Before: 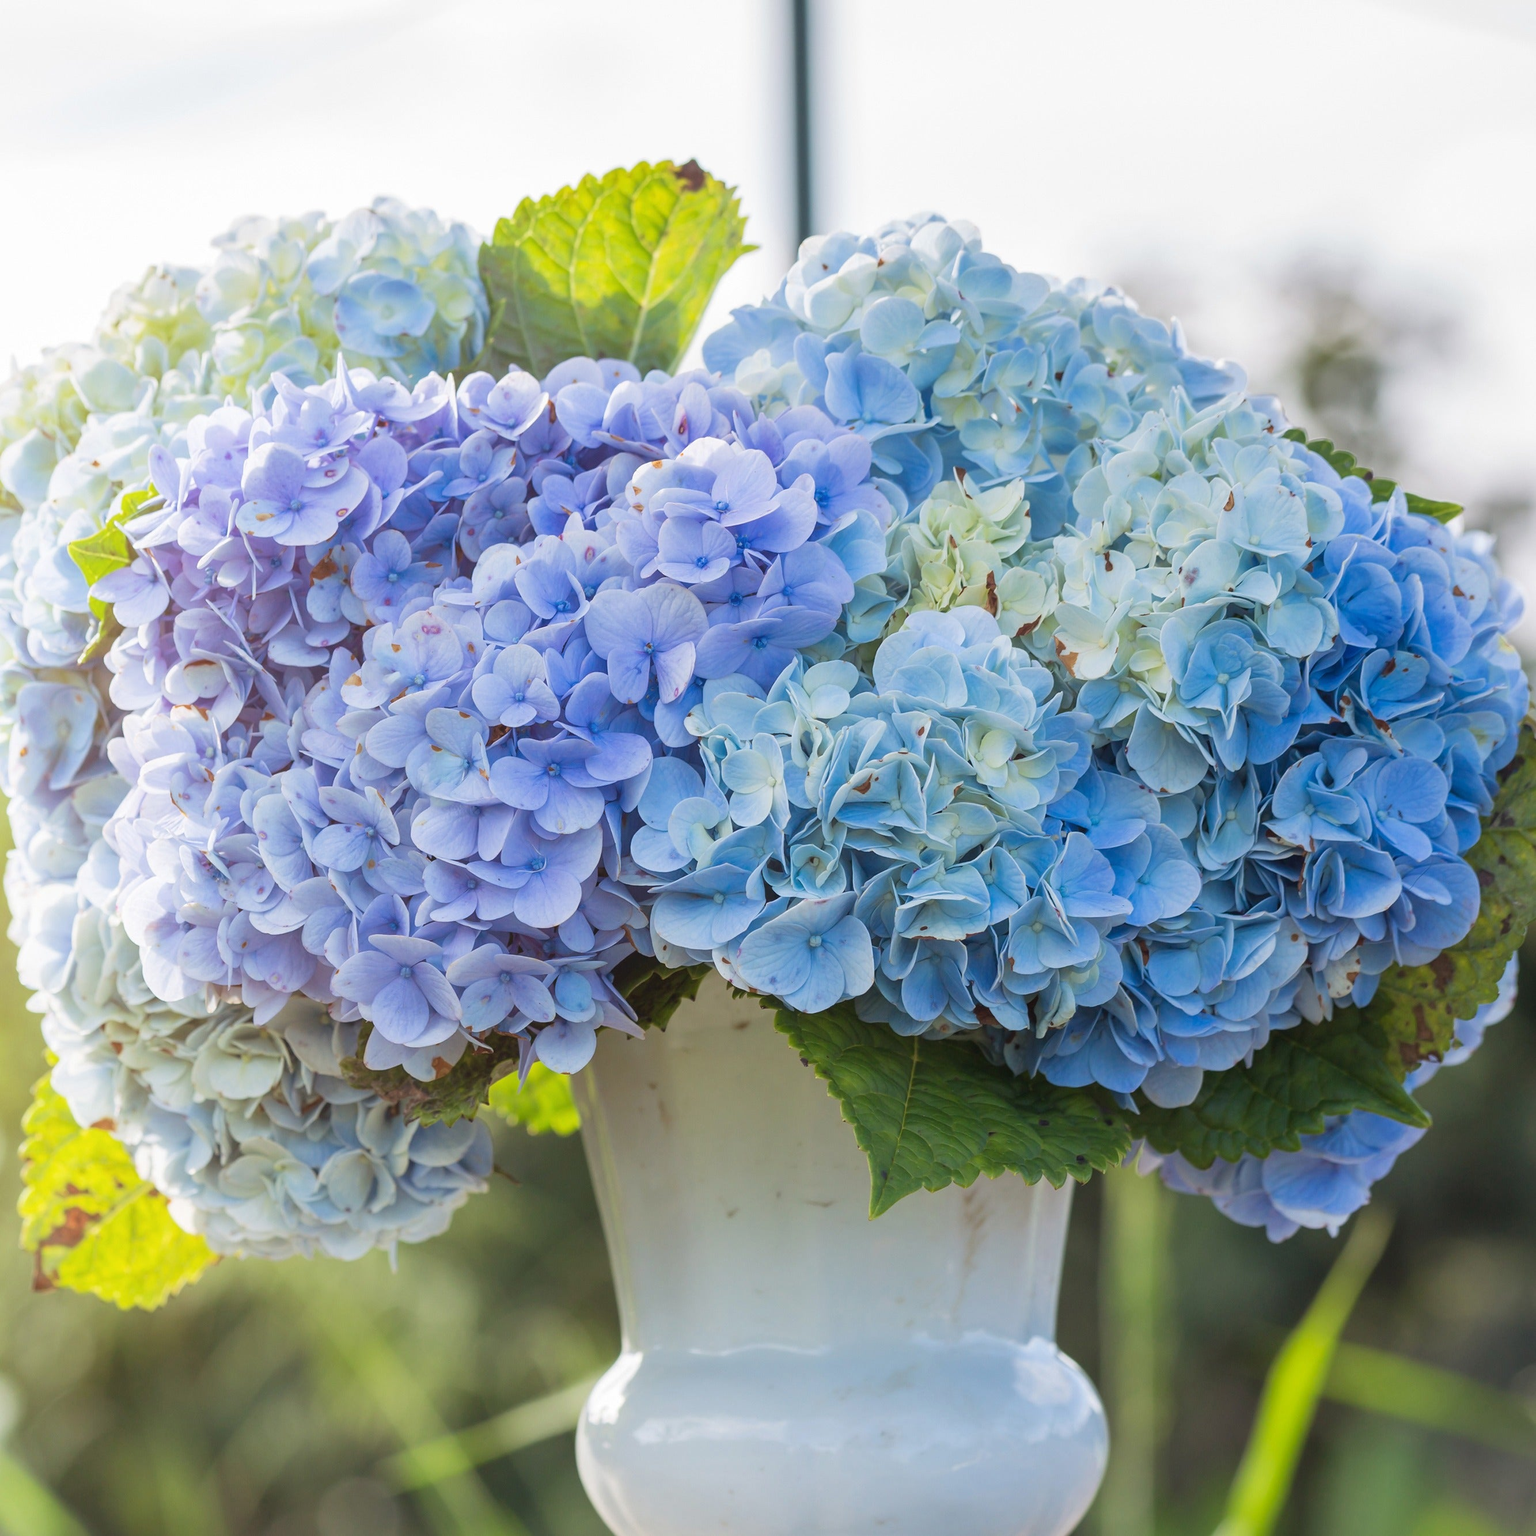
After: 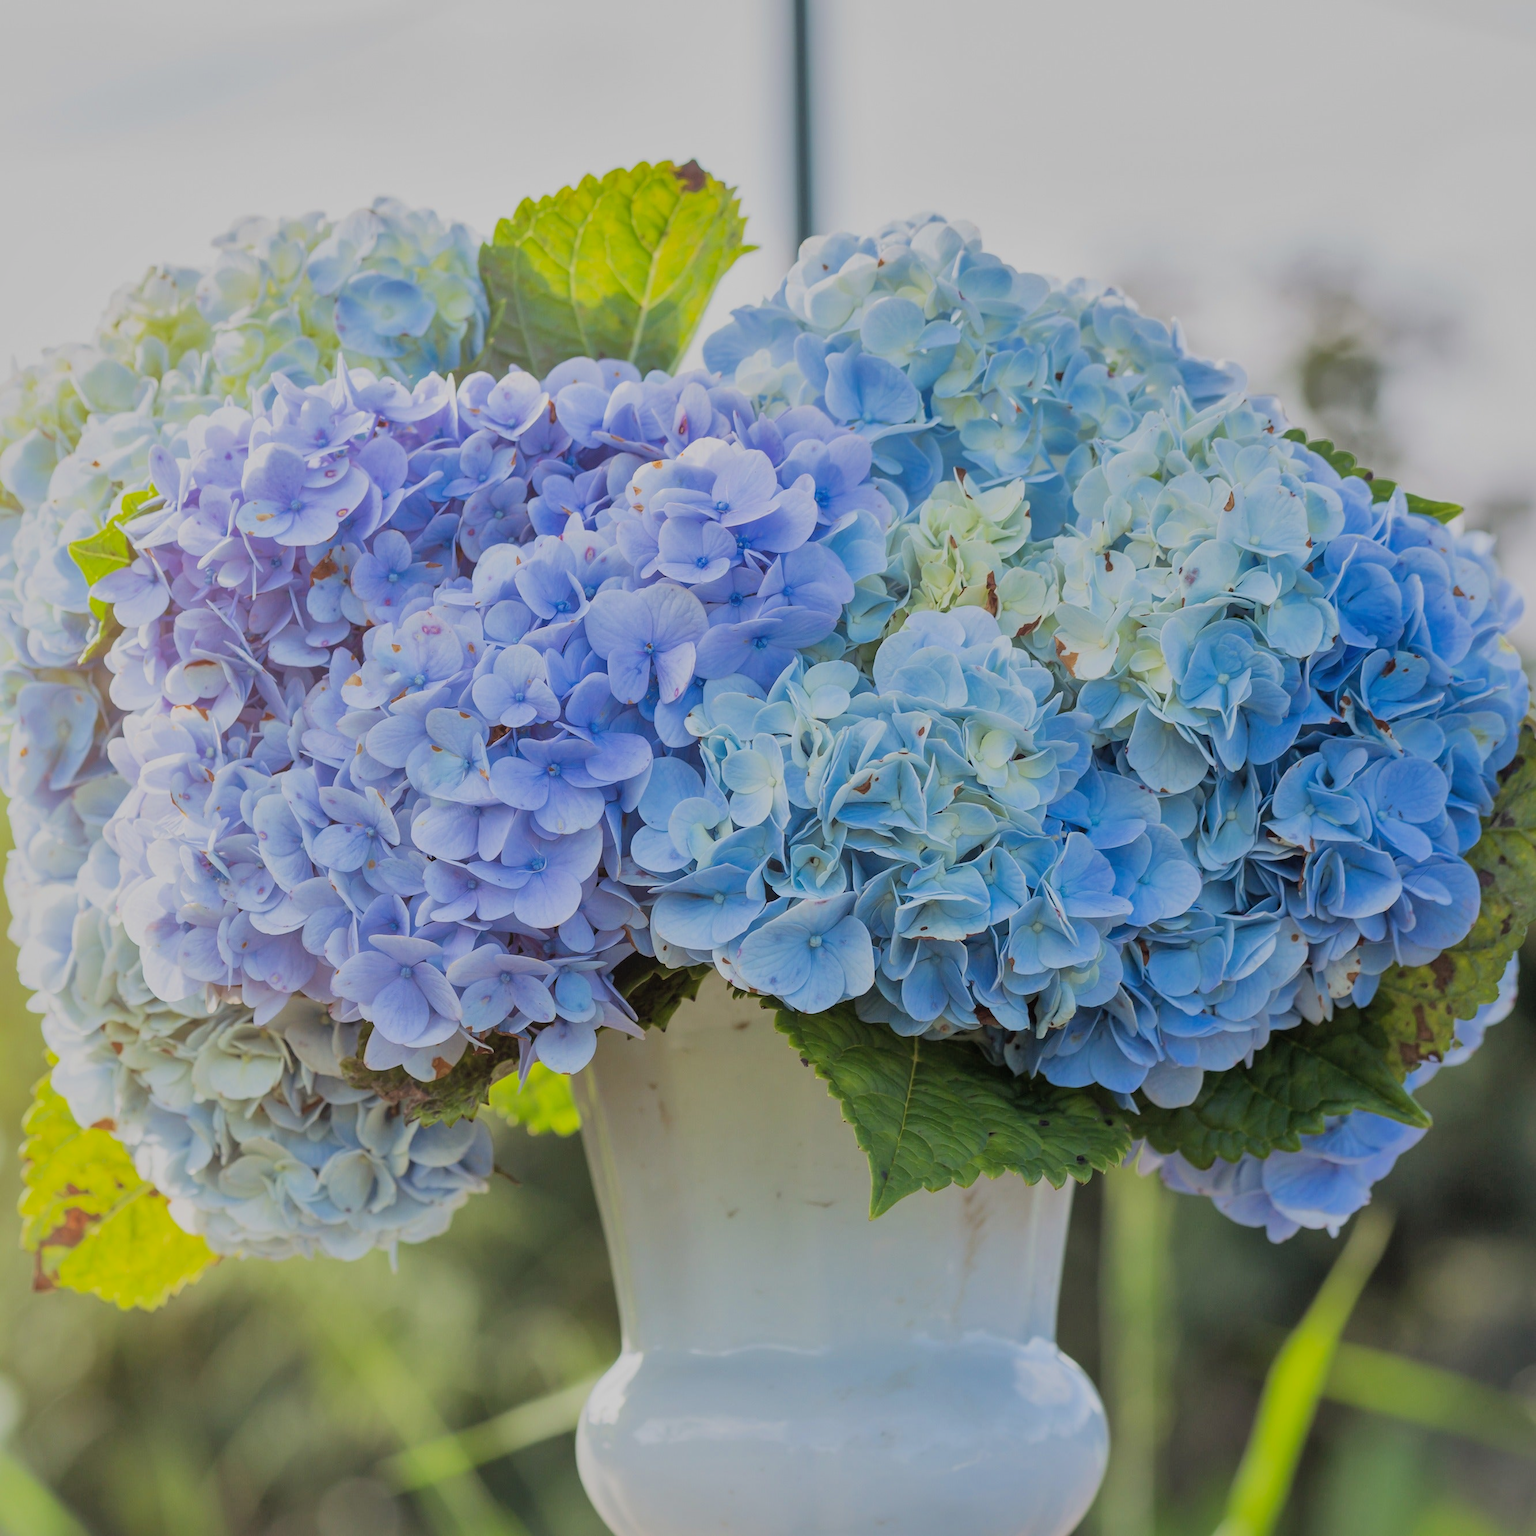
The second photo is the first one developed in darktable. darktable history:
shadows and highlights: on, module defaults
filmic rgb: black relative exposure -7.65 EV, white relative exposure 4.56 EV, hardness 3.61, color science v6 (2022)
